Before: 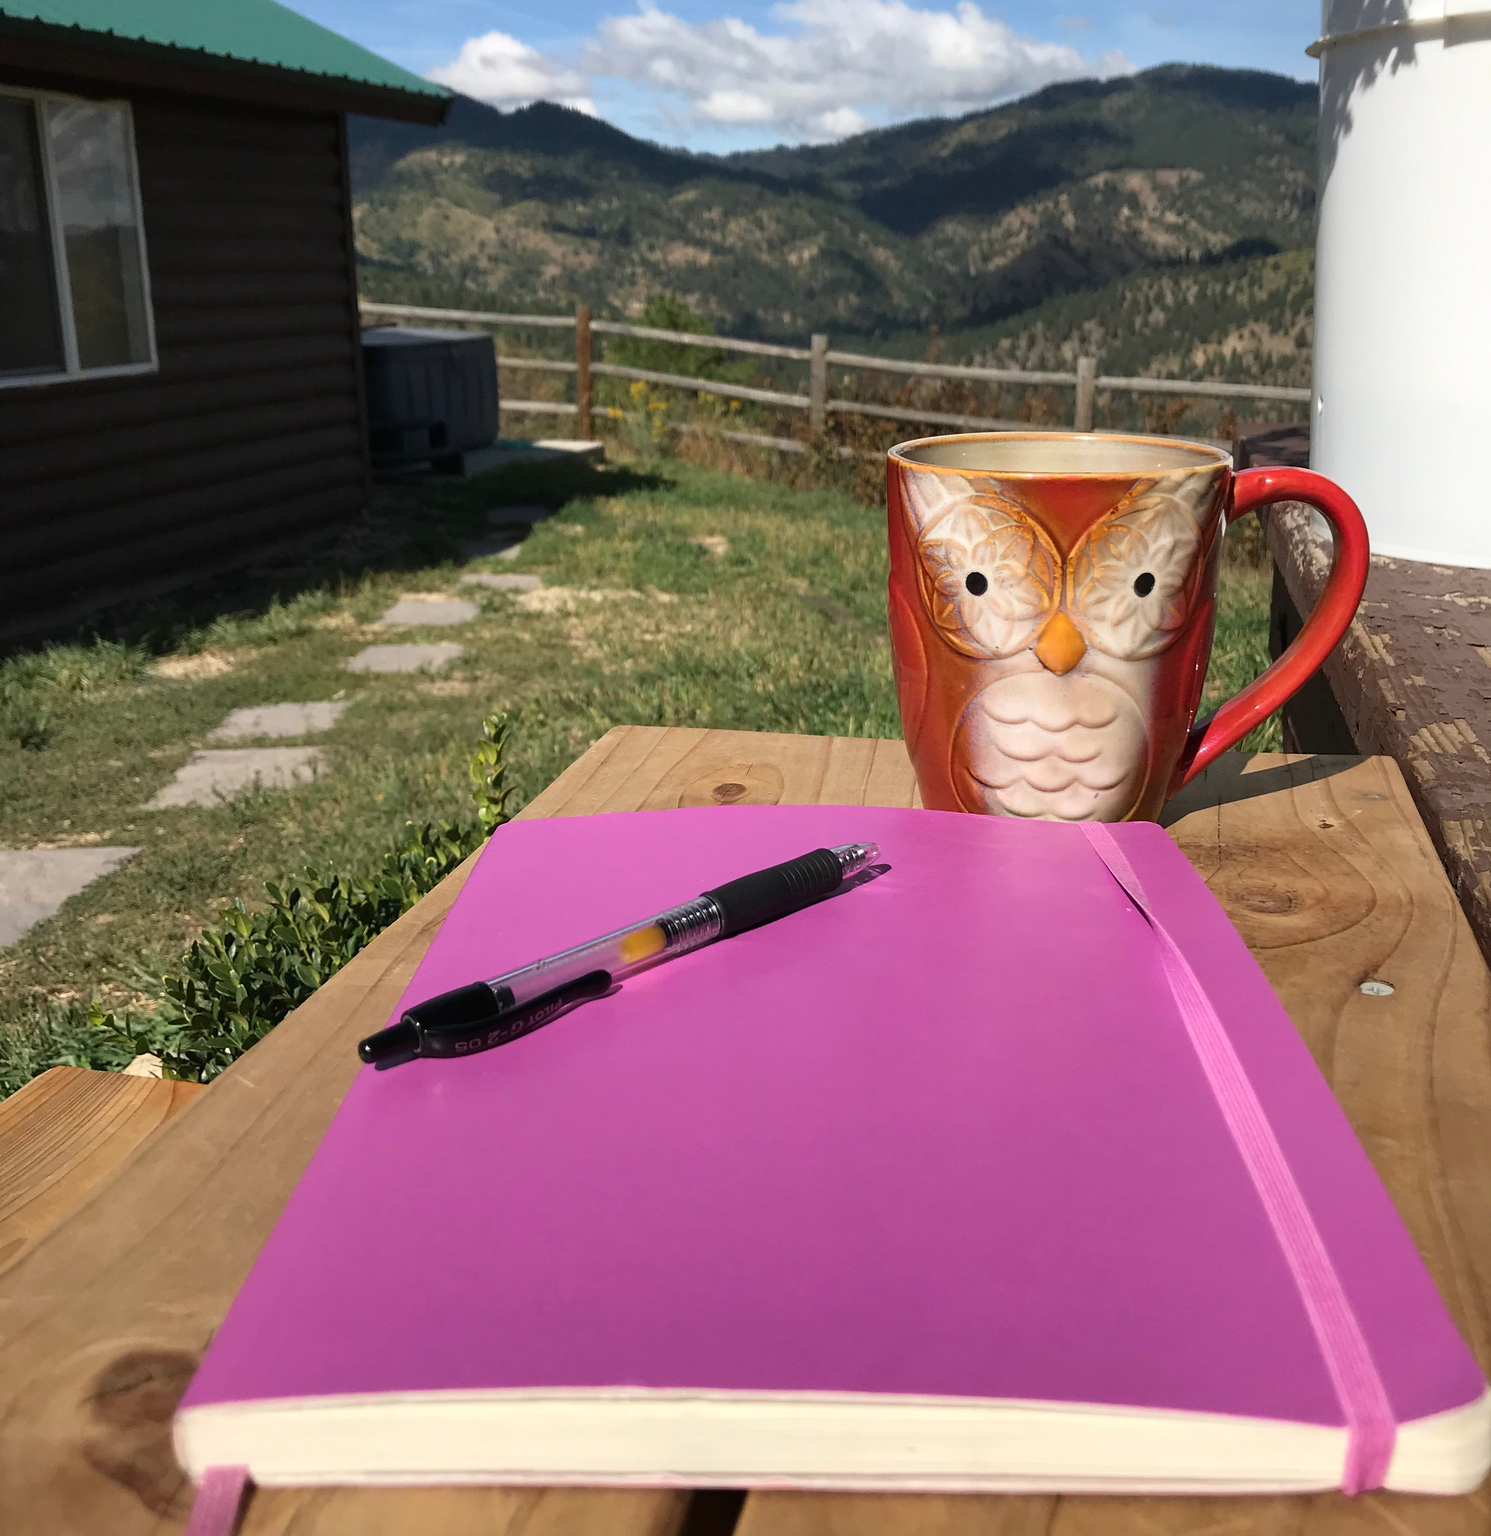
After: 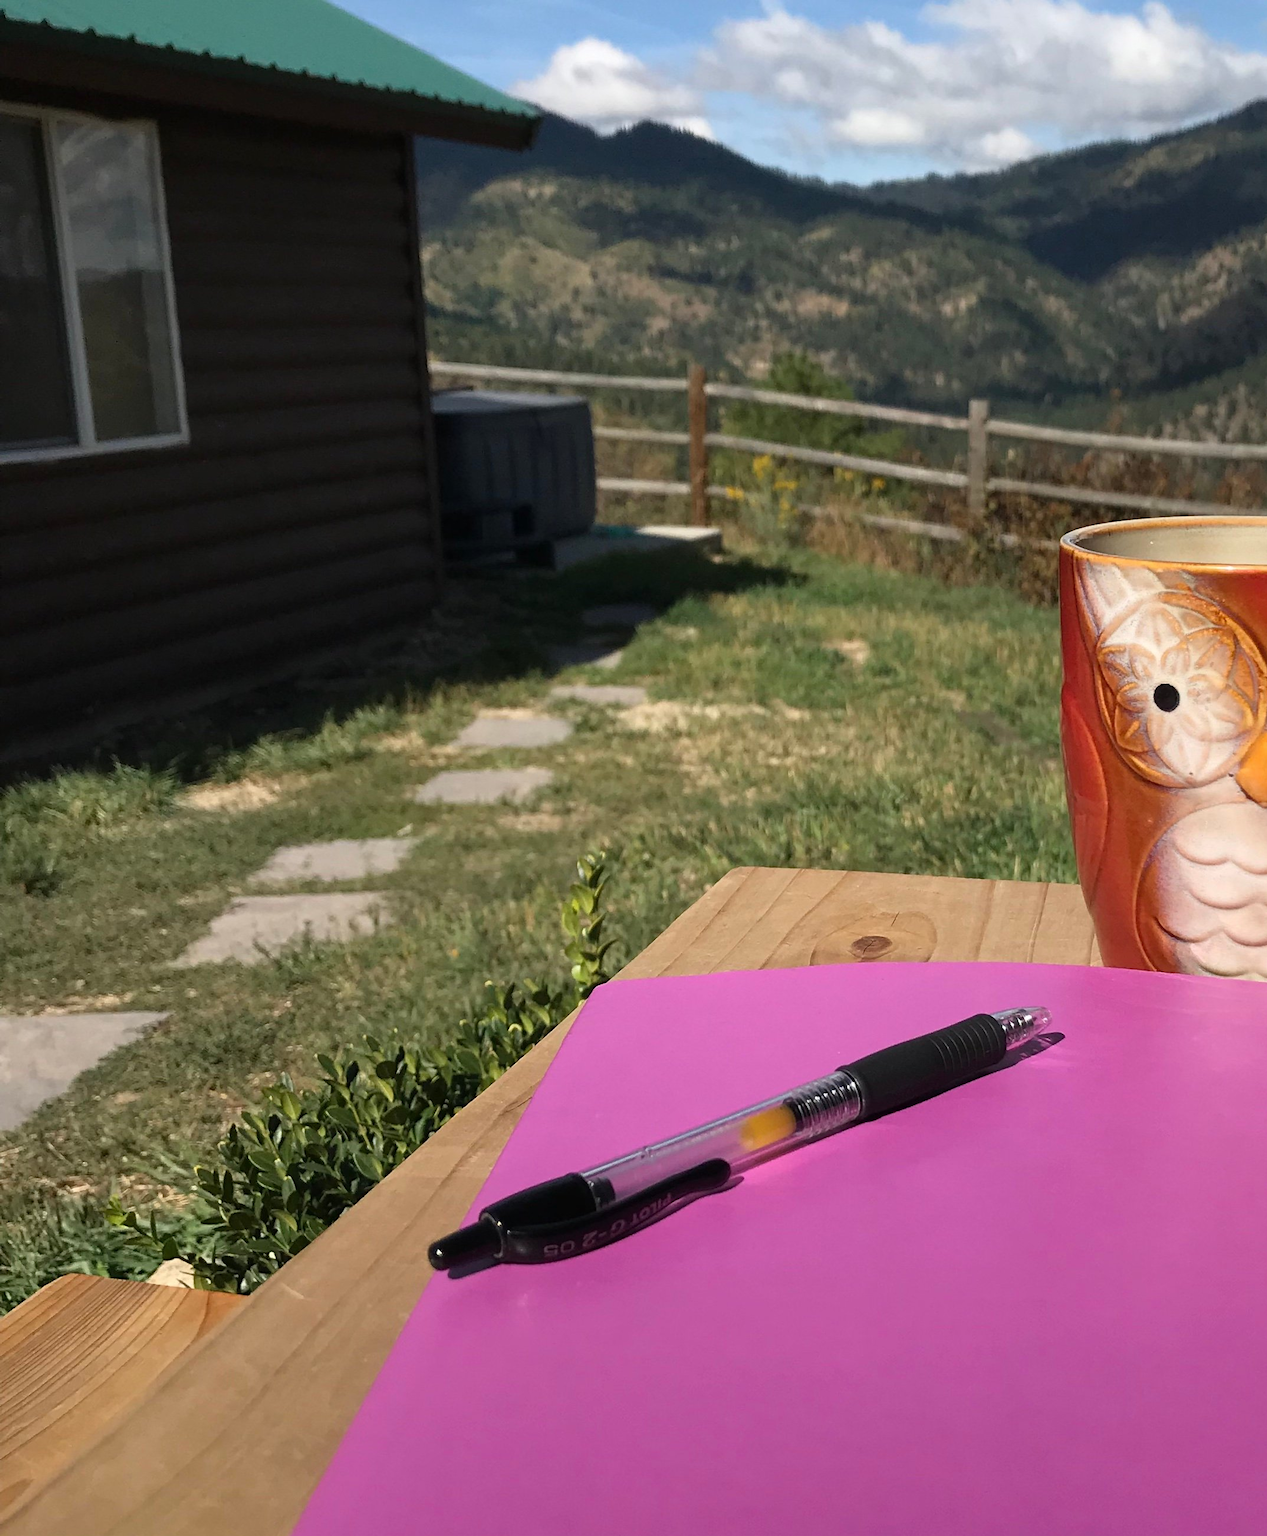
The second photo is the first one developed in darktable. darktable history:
crop: right 28.808%, bottom 16.272%
